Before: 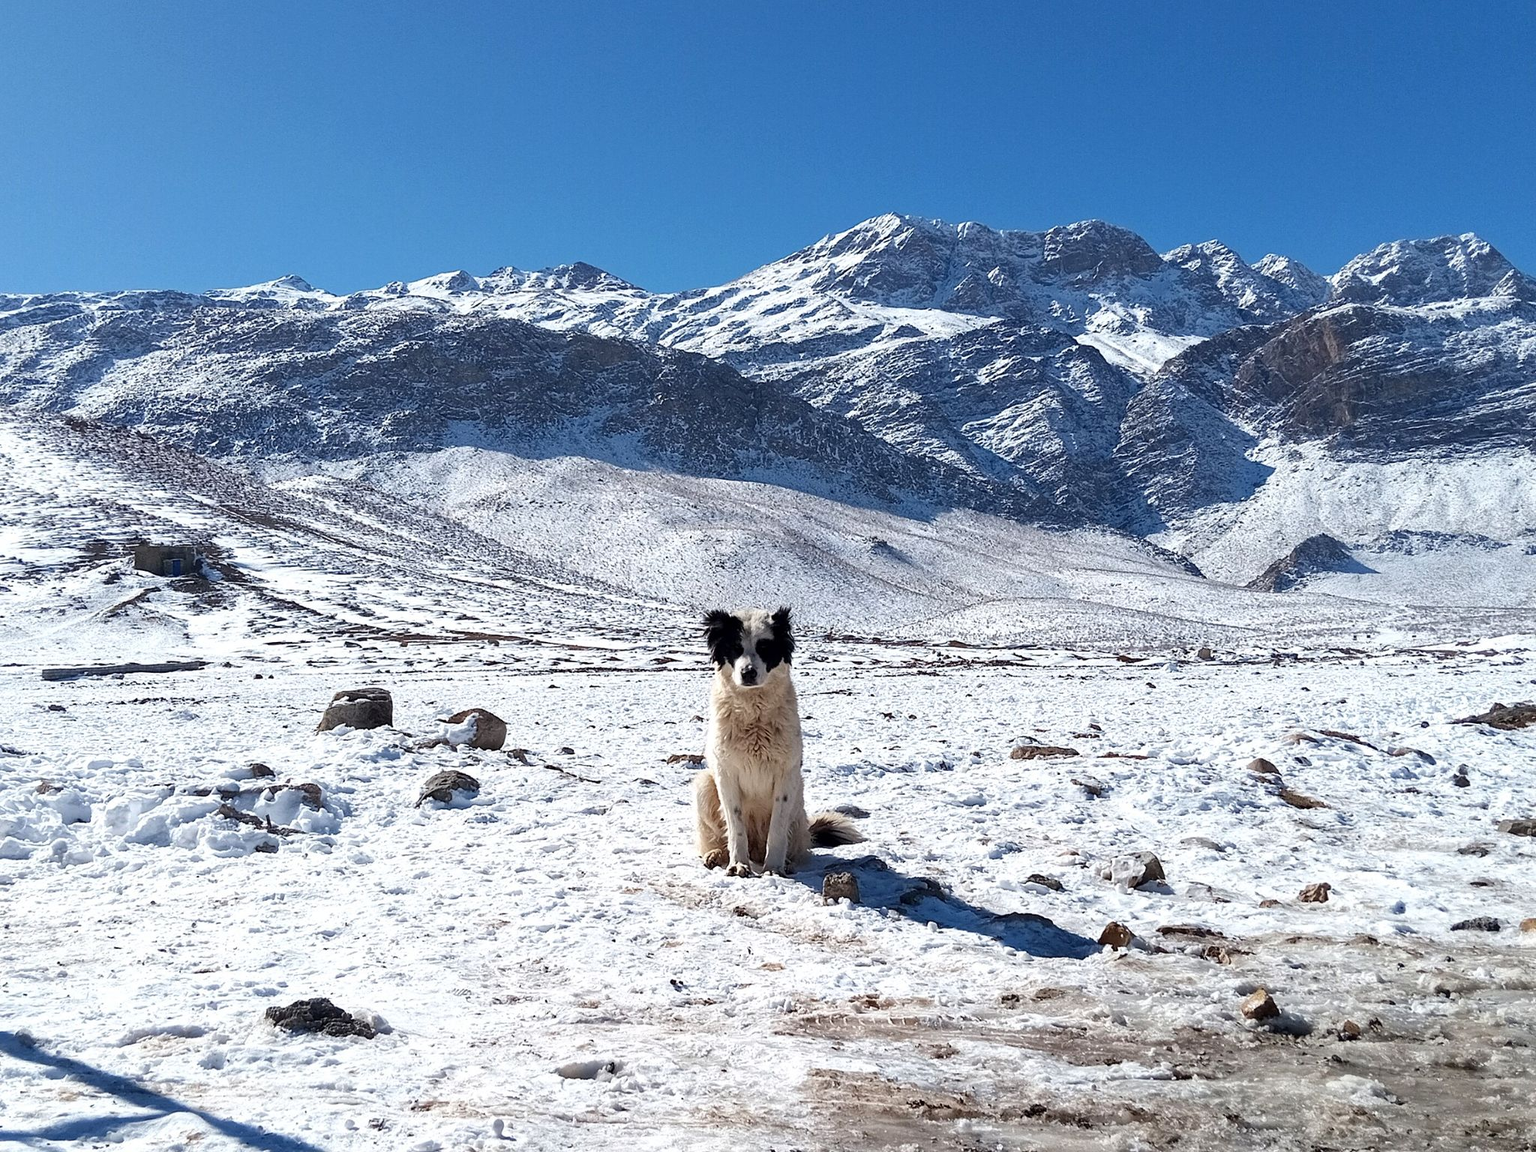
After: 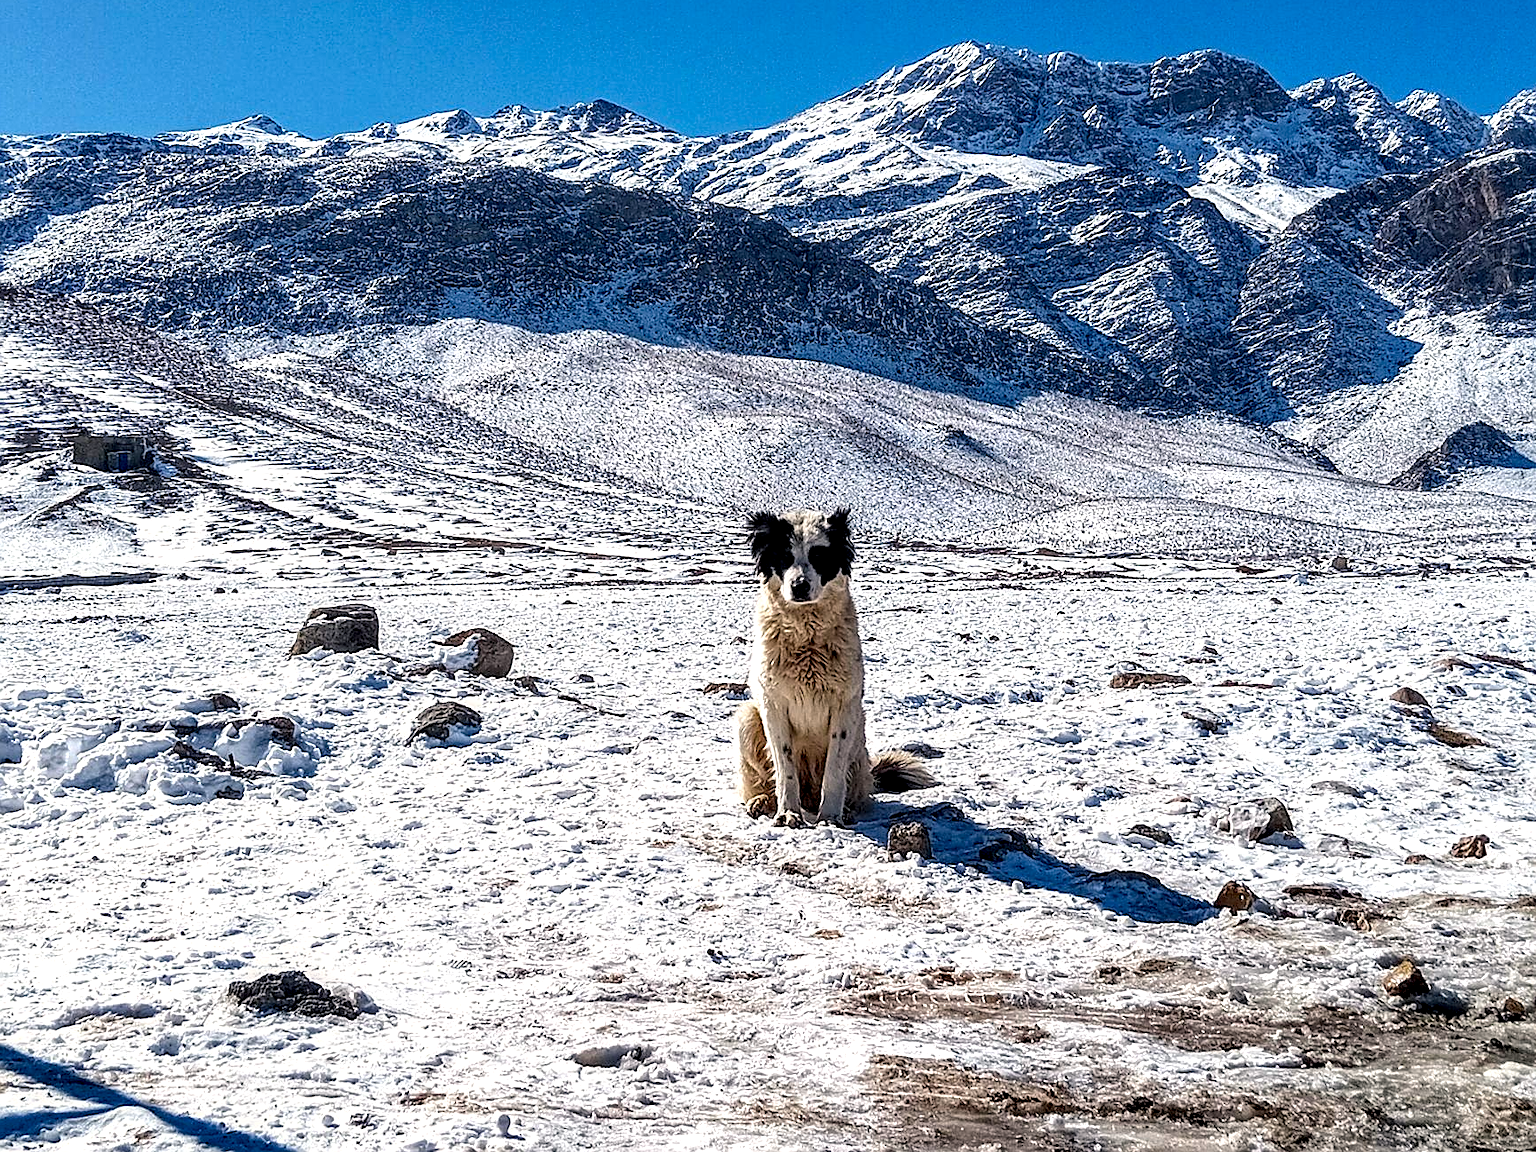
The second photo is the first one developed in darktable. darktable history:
crop and rotate: left 4.783%, top 15.443%, right 10.707%
color balance rgb: shadows lift › luminance -5.272%, shadows lift › chroma 1.079%, shadows lift › hue 218.99°, highlights gain › chroma 1.07%, highlights gain › hue 60.12°, perceptual saturation grading › global saturation 25.702%, global vibrance 20%
local contrast: highlights 19%, detail 187%
sharpen: amount 0.539
